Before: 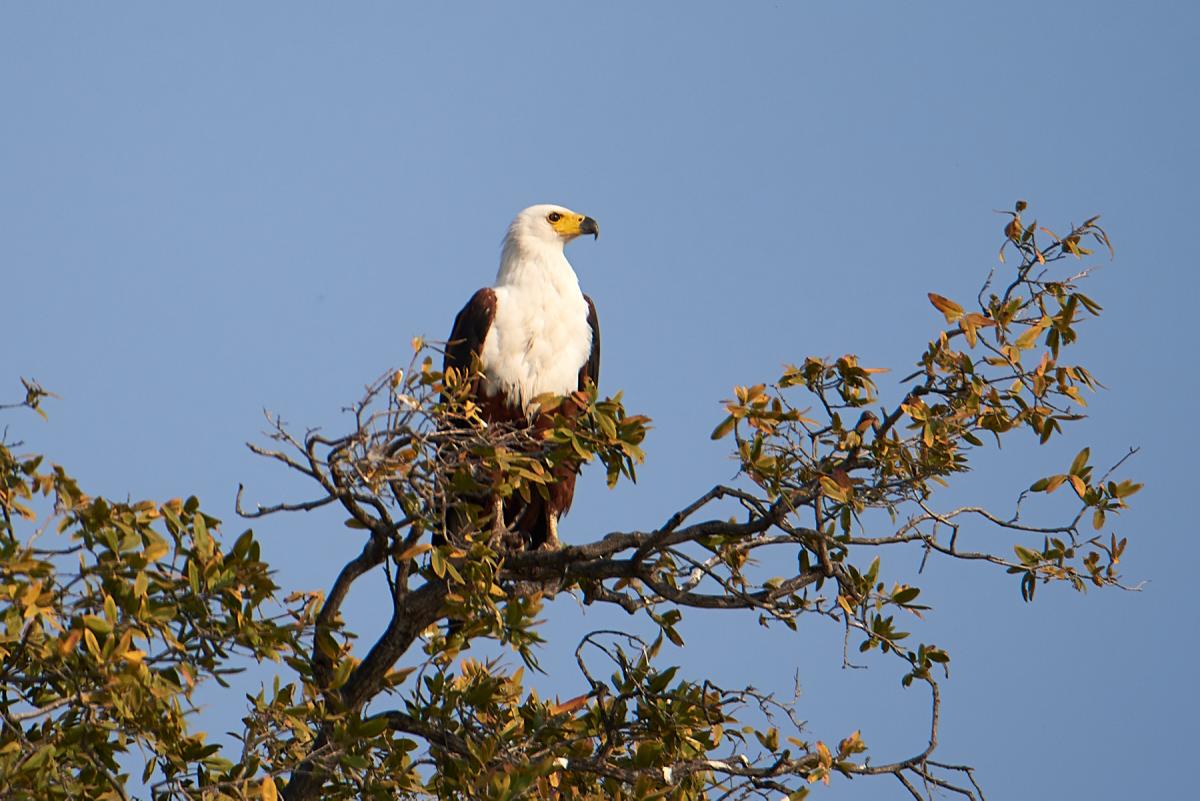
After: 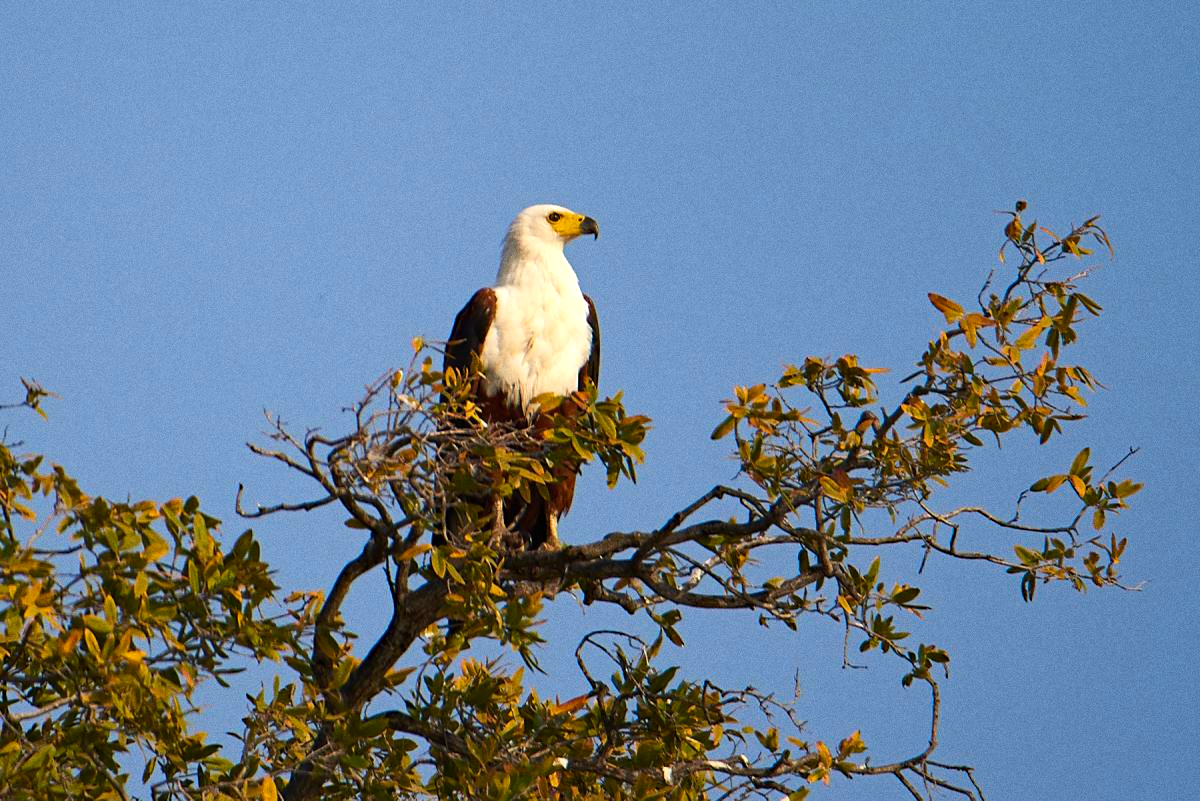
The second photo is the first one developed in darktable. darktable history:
color balance rgb: perceptual saturation grading › global saturation 20%, global vibrance 20%
grain: coarseness 0.09 ISO
haze removal: compatibility mode true, adaptive false
